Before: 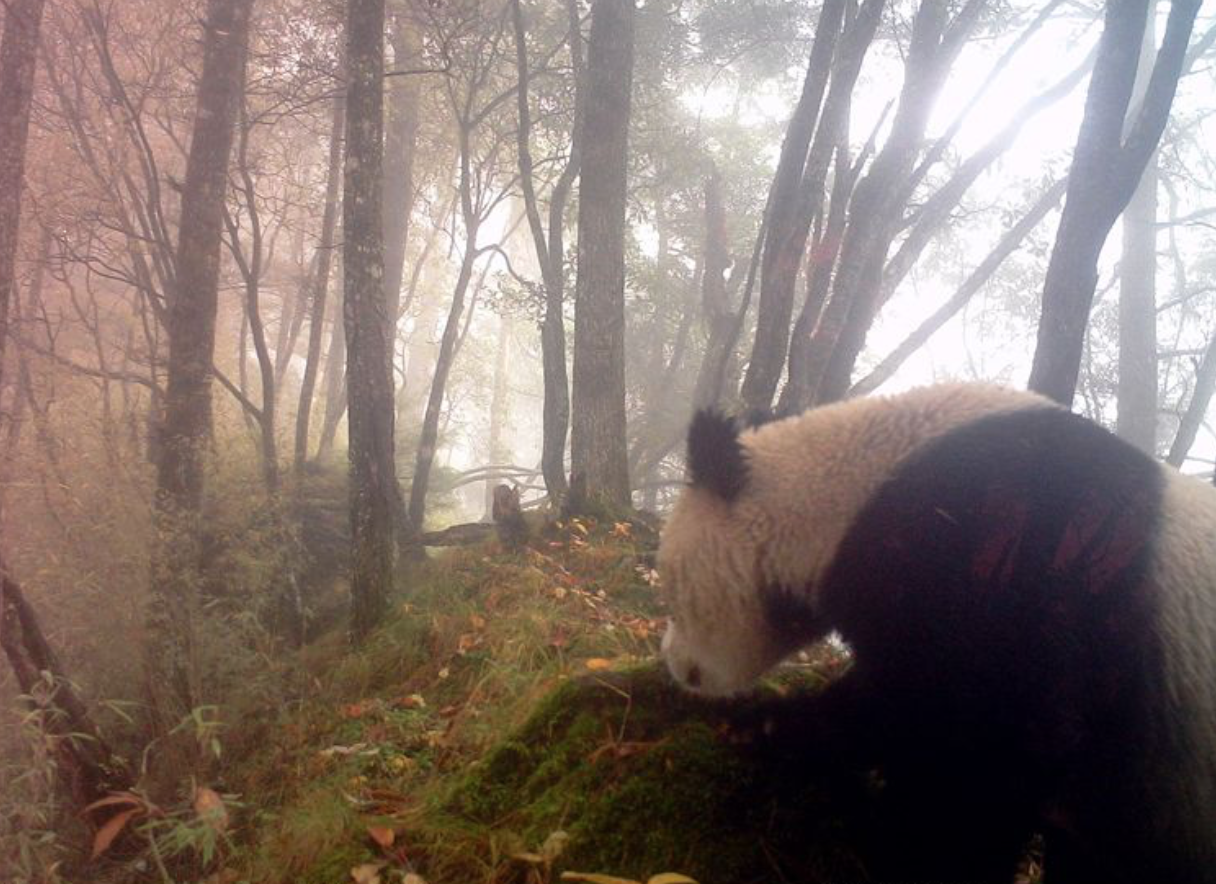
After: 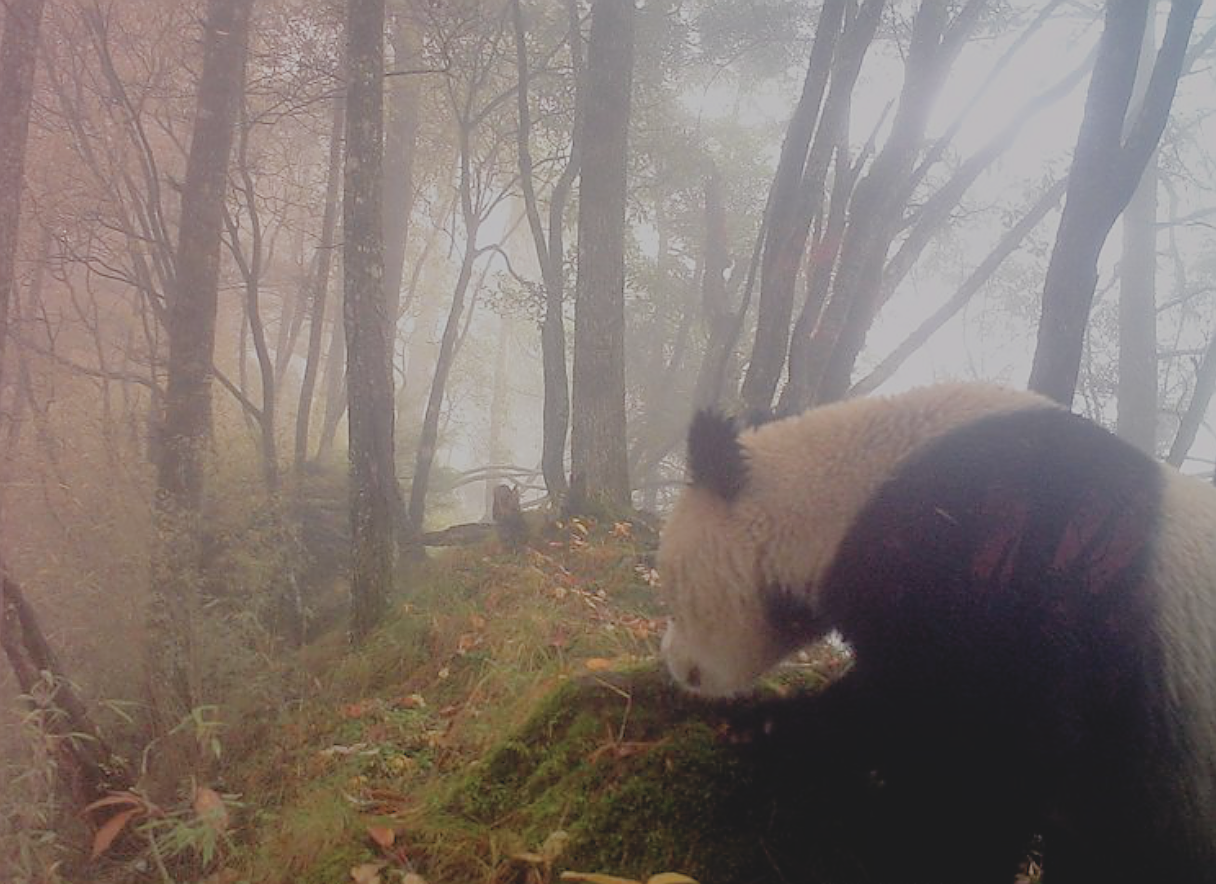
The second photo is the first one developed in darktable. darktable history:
sharpen: radius 1.383, amount 1.238, threshold 0.646
filmic rgb: middle gray luminance 4.54%, black relative exposure -13.06 EV, white relative exposure 5.02 EV, target black luminance 0%, hardness 5.17, latitude 59.61%, contrast 0.758, highlights saturation mix 5.8%, shadows ↔ highlights balance 25.35%
contrast brightness saturation: contrast -0.169, brightness 0.045, saturation -0.126
